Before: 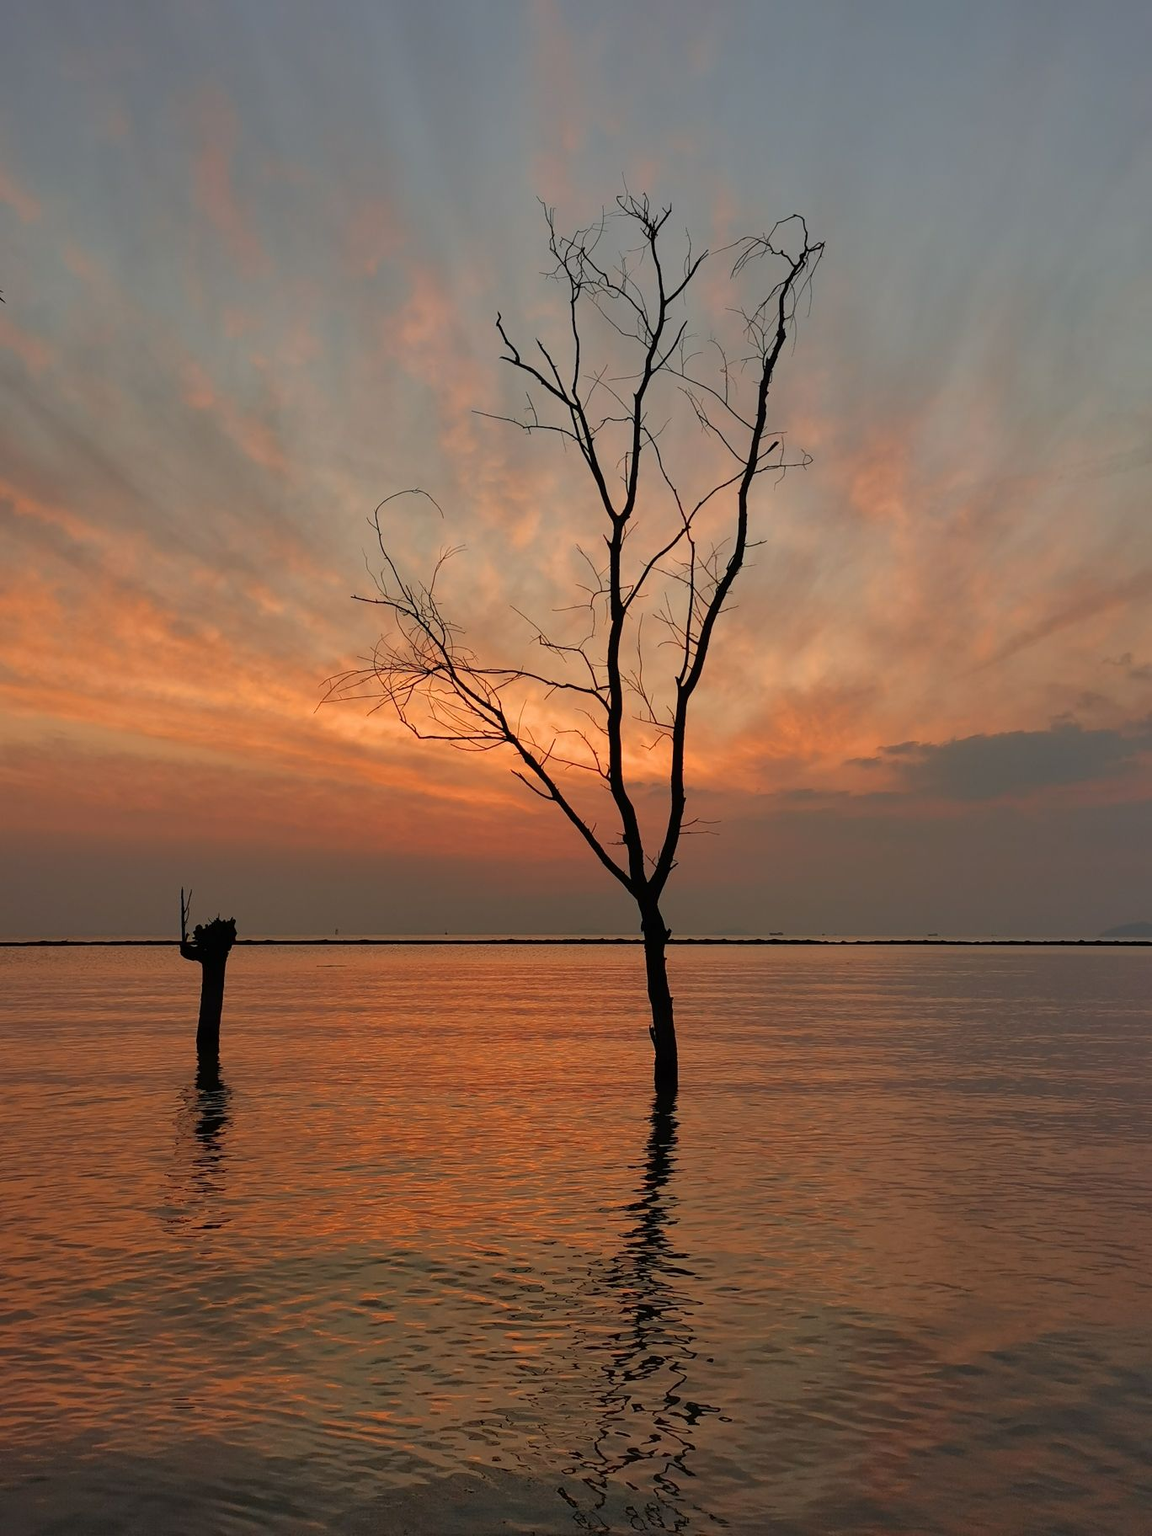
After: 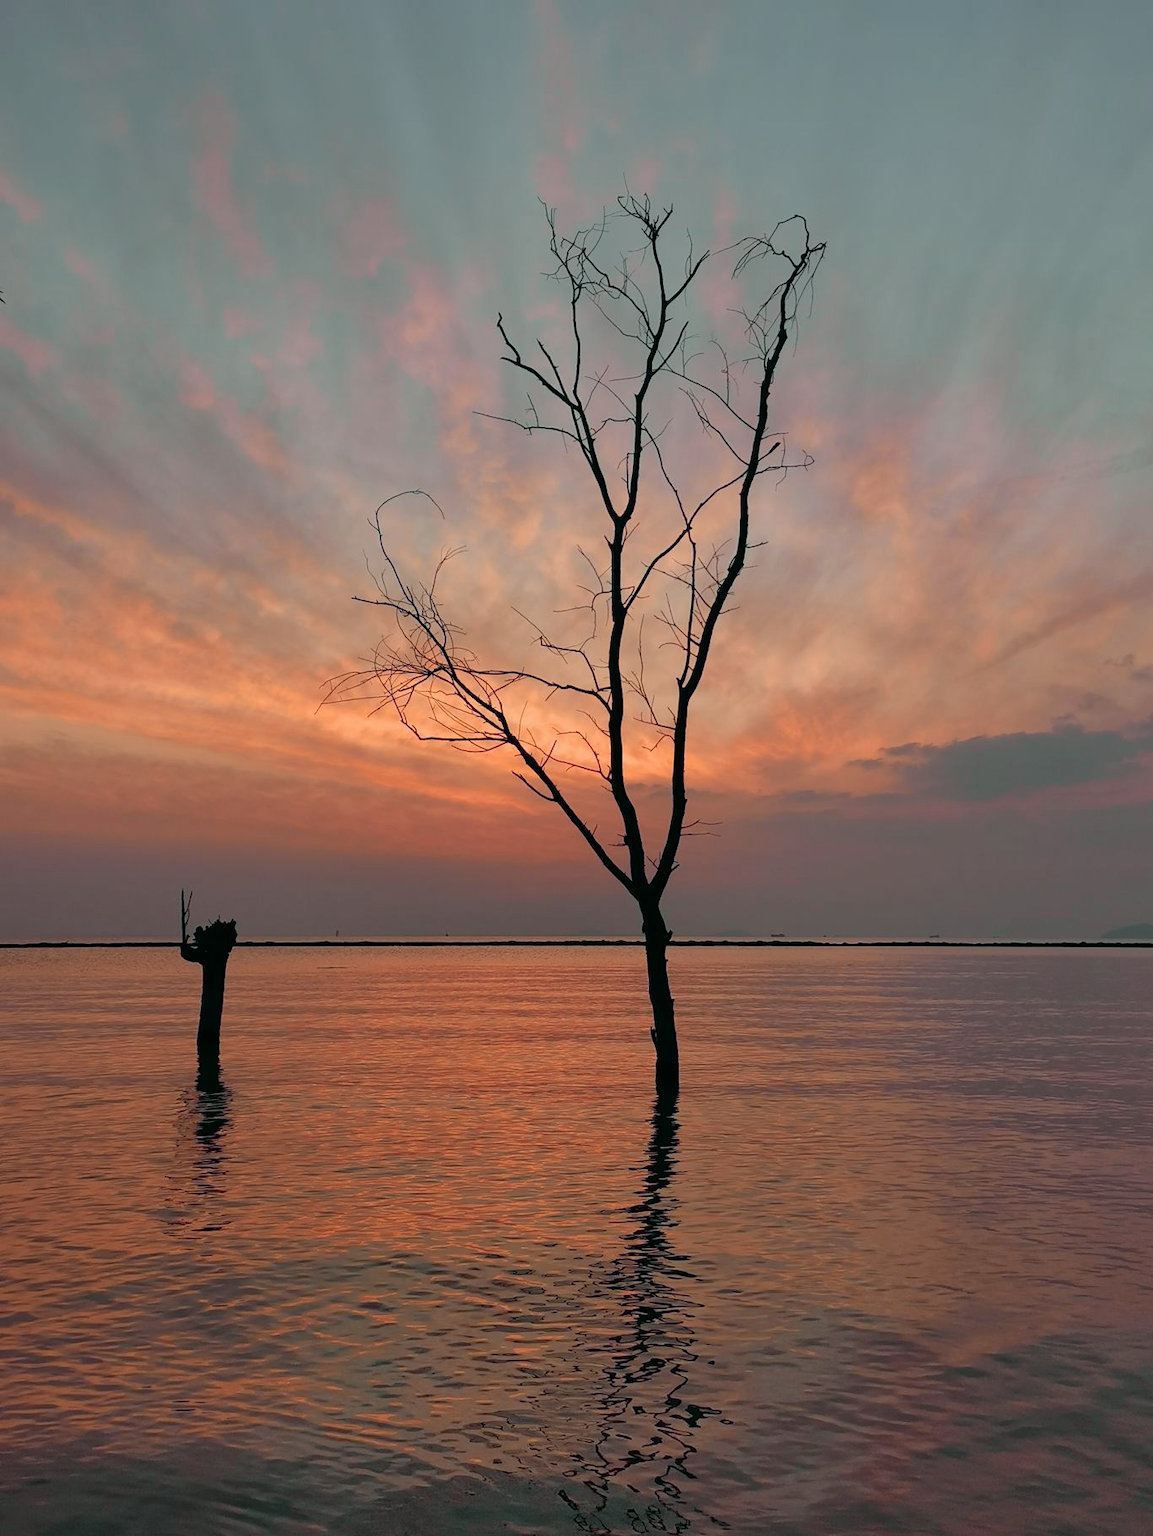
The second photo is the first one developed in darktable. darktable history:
crop: top 0.05%, bottom 0.098%
color correction: highlights a* 0.003, highlights b* -0.283
tone curve: curves: ch0 [(0, 0) (0.822, 0.825) (0.994, 0.955)]; ch1 [(0, 0) (0.226, 0.261) (0.383, 0.397) (0.46, 0.46) (0.498, 0.479) (0.524, 0.523) (0.578, 0.575) (1, 1)]; ch2 [(0, 0) (0.438, 0.456) (0.5, 0.498) (0.547, 0.515) (0.597, 0.58) (0.629, 0.603) (1, 1)], color space Lab, independent channels, preserve colors none
